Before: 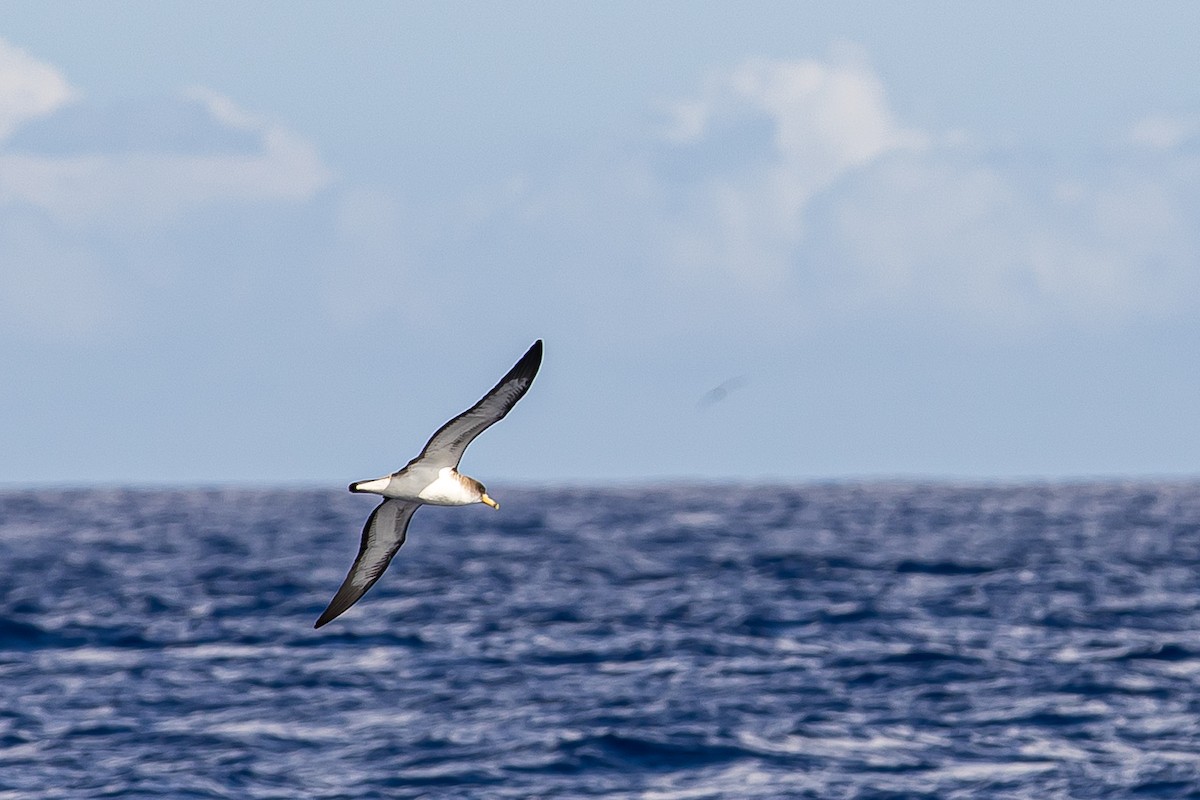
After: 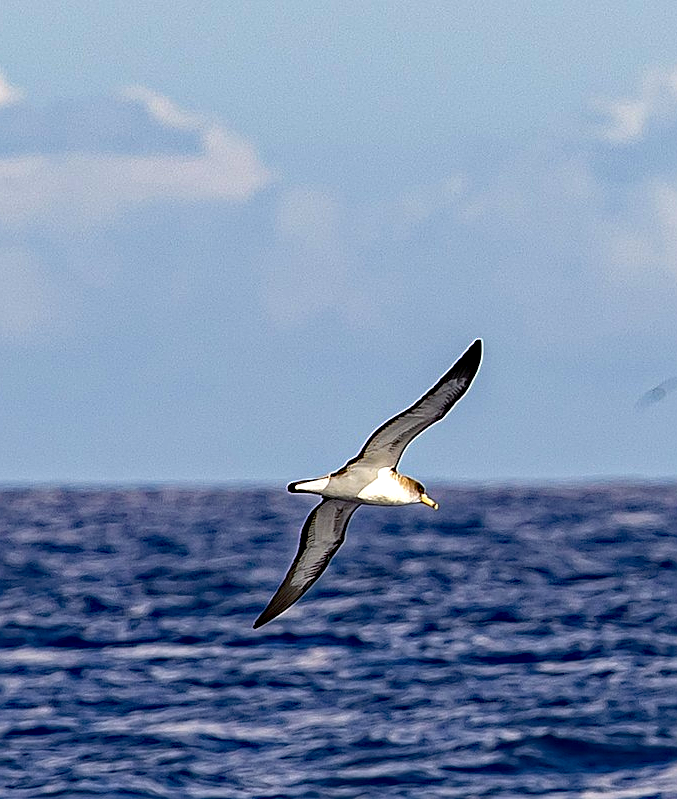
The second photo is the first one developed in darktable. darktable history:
sharpen: on, module defaults
crop: left 5.13%, right 38.384%
haze removal: strength 0.52, distance 0.924, compatibility mode true, adaptive false
